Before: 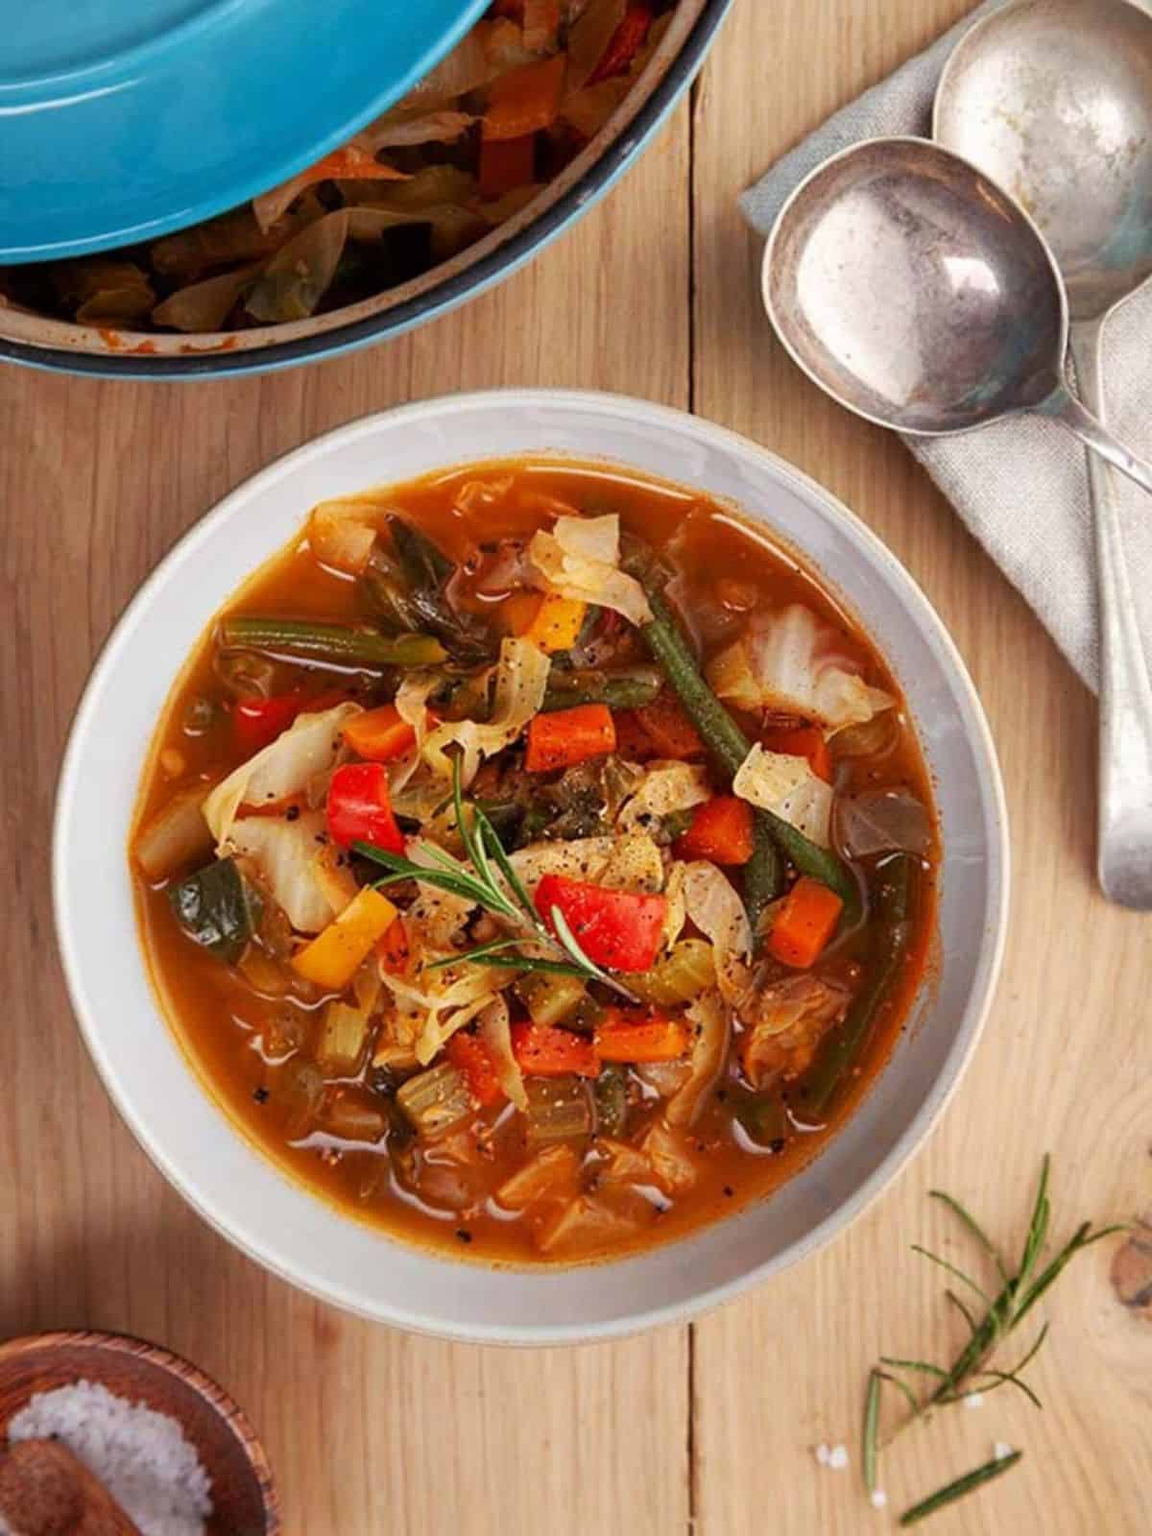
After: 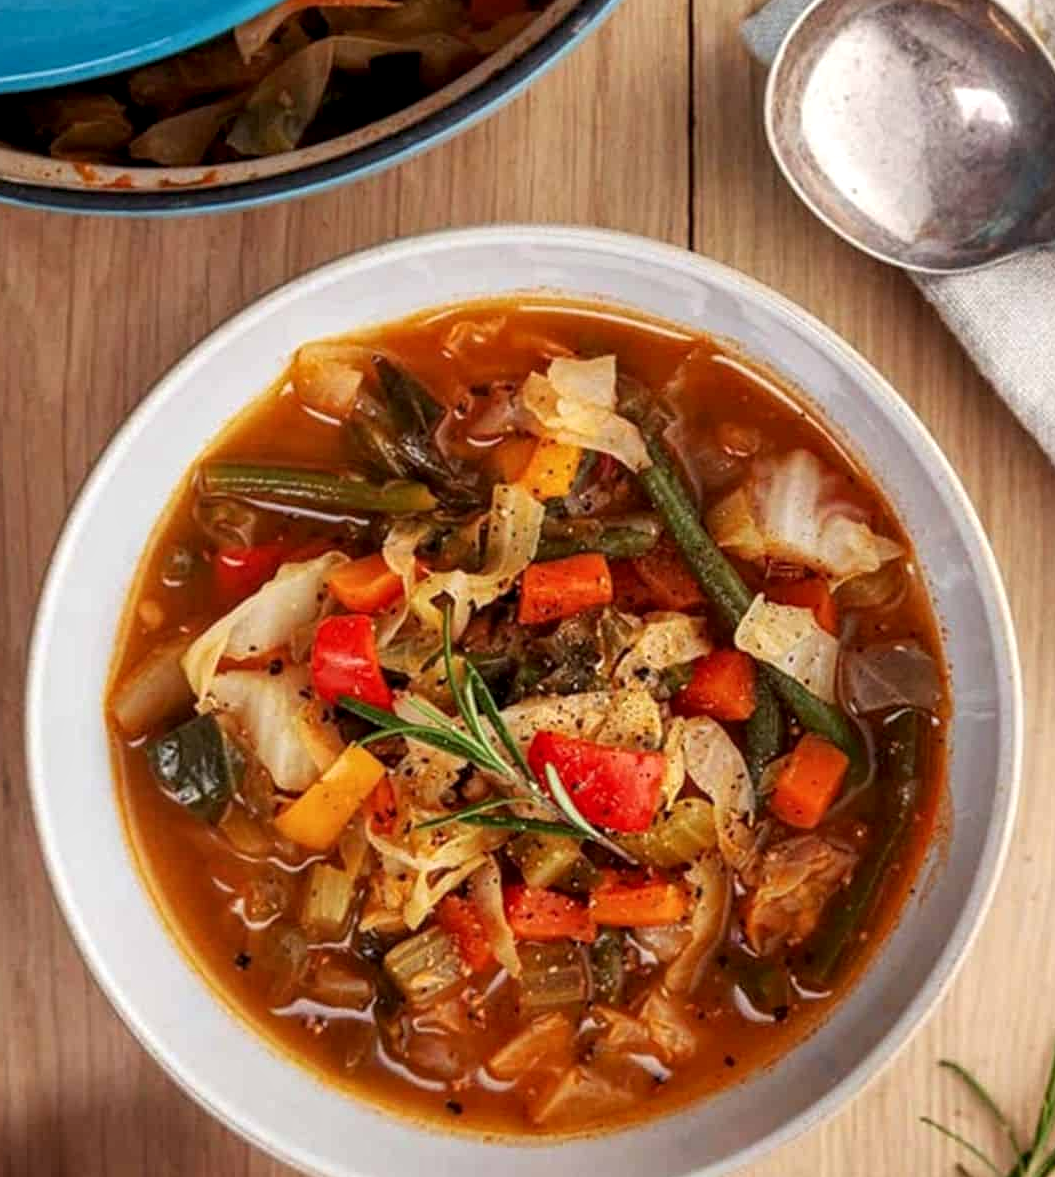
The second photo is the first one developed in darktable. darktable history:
local contrast: detail 130%
crop and rotate: left 2.425%, top 11.305%, right 9.6%, bottom 15.08%
